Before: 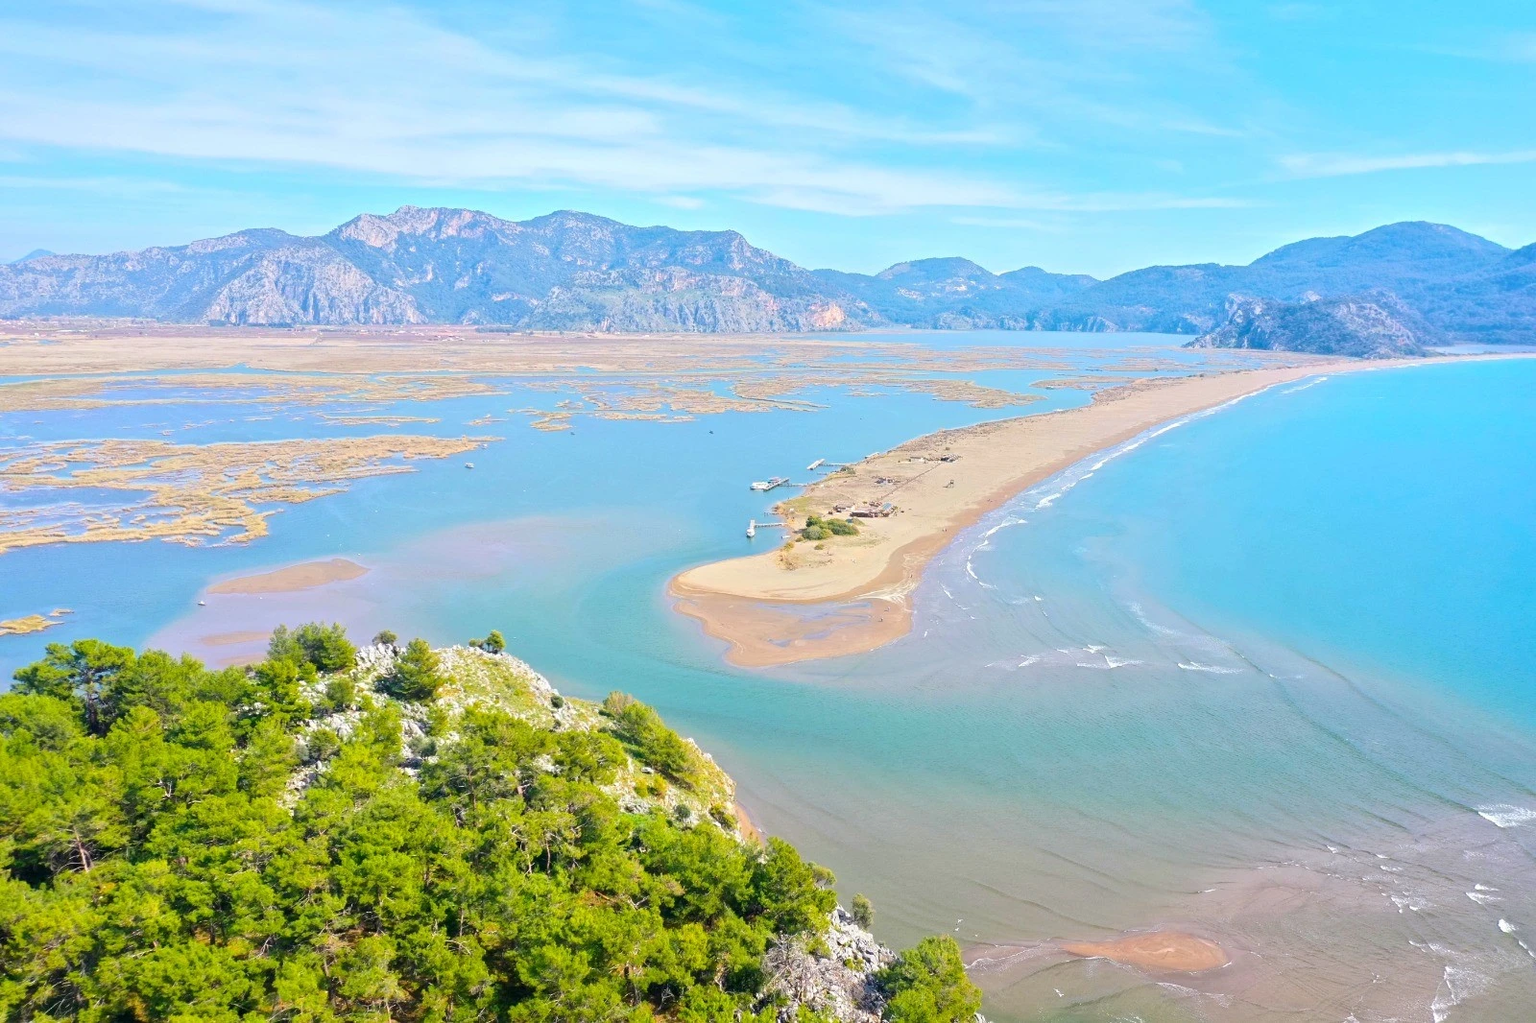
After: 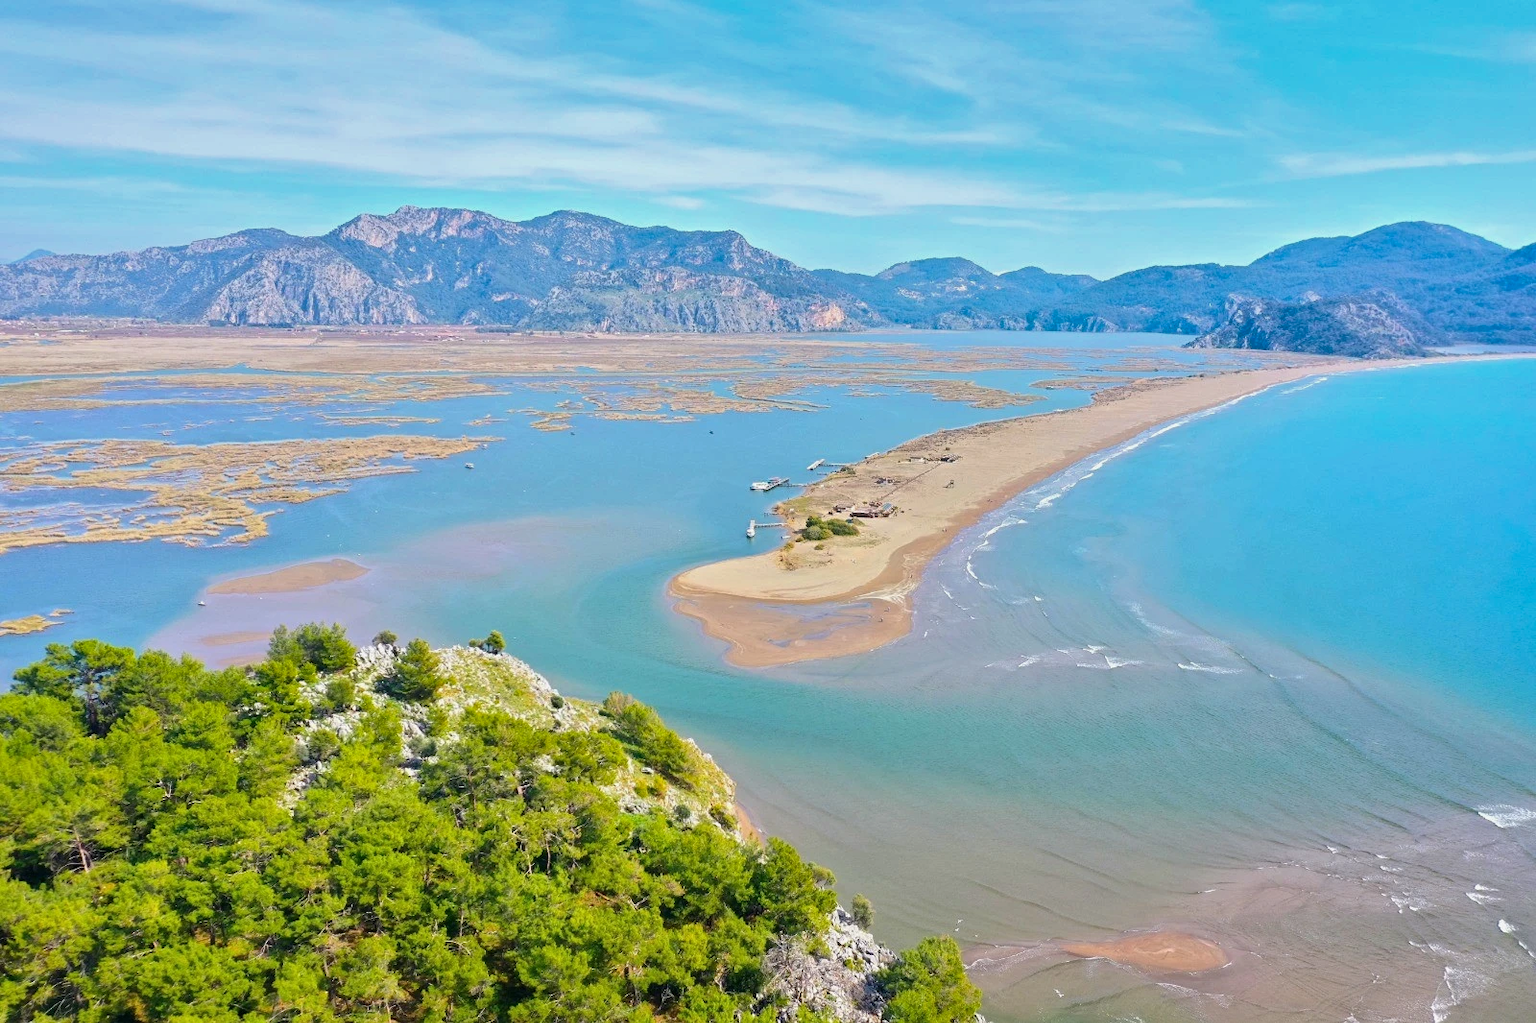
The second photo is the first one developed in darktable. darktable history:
exposure: exposure -0.115 EV, compensate highlight preservation false
shadows and highlights: soften with gaussian
